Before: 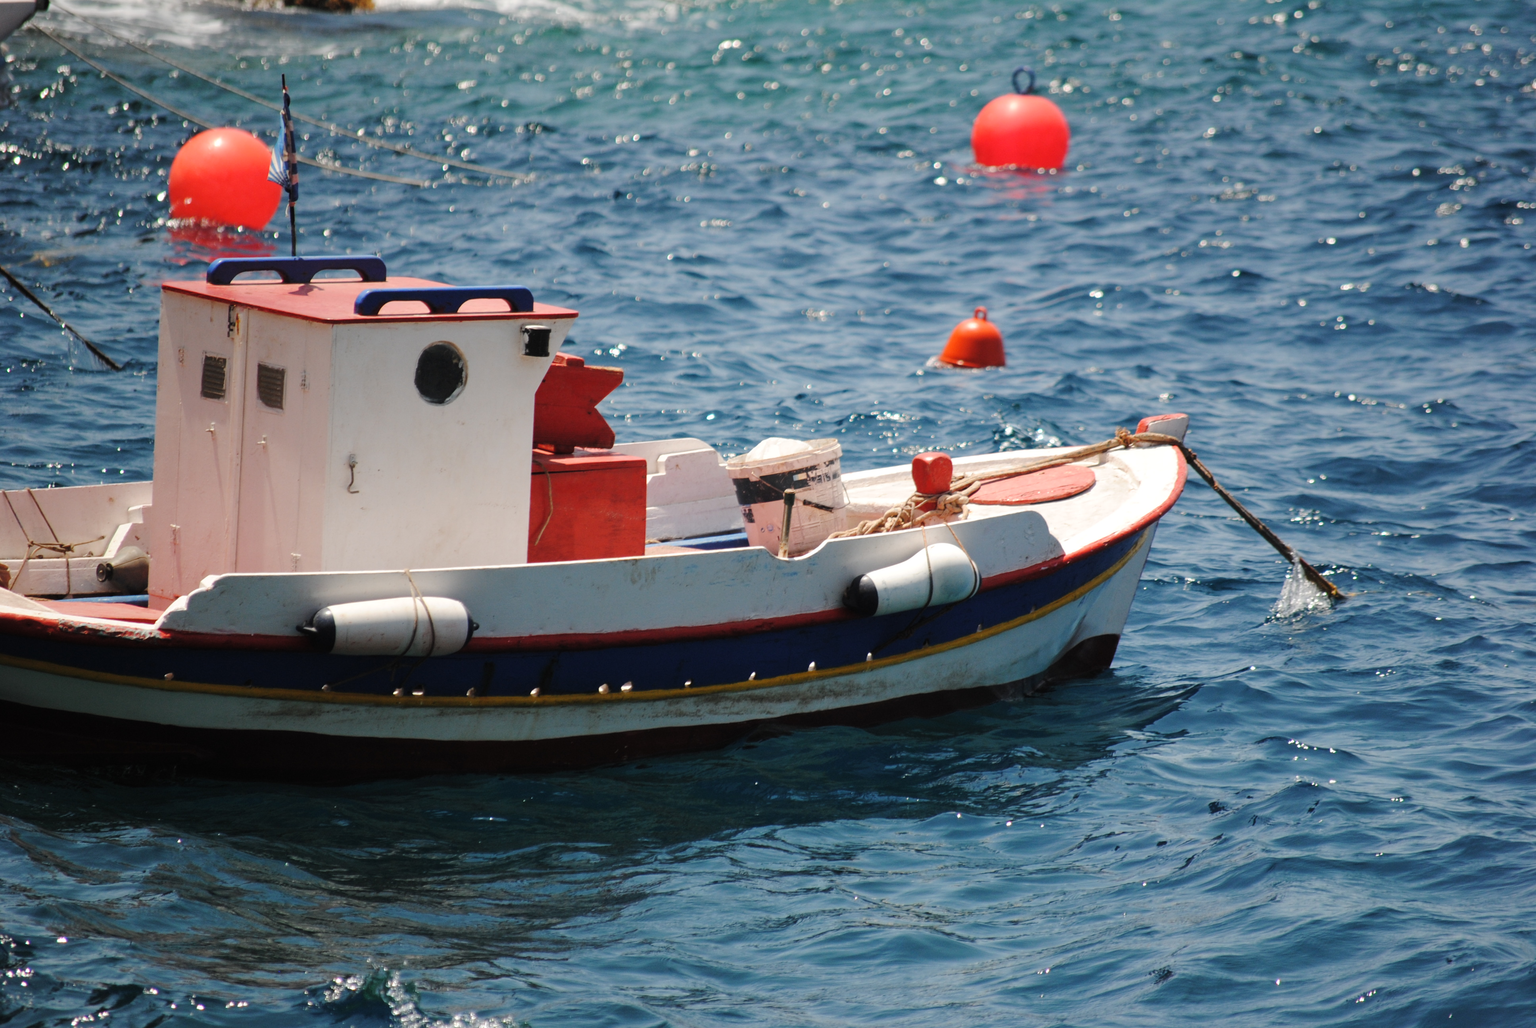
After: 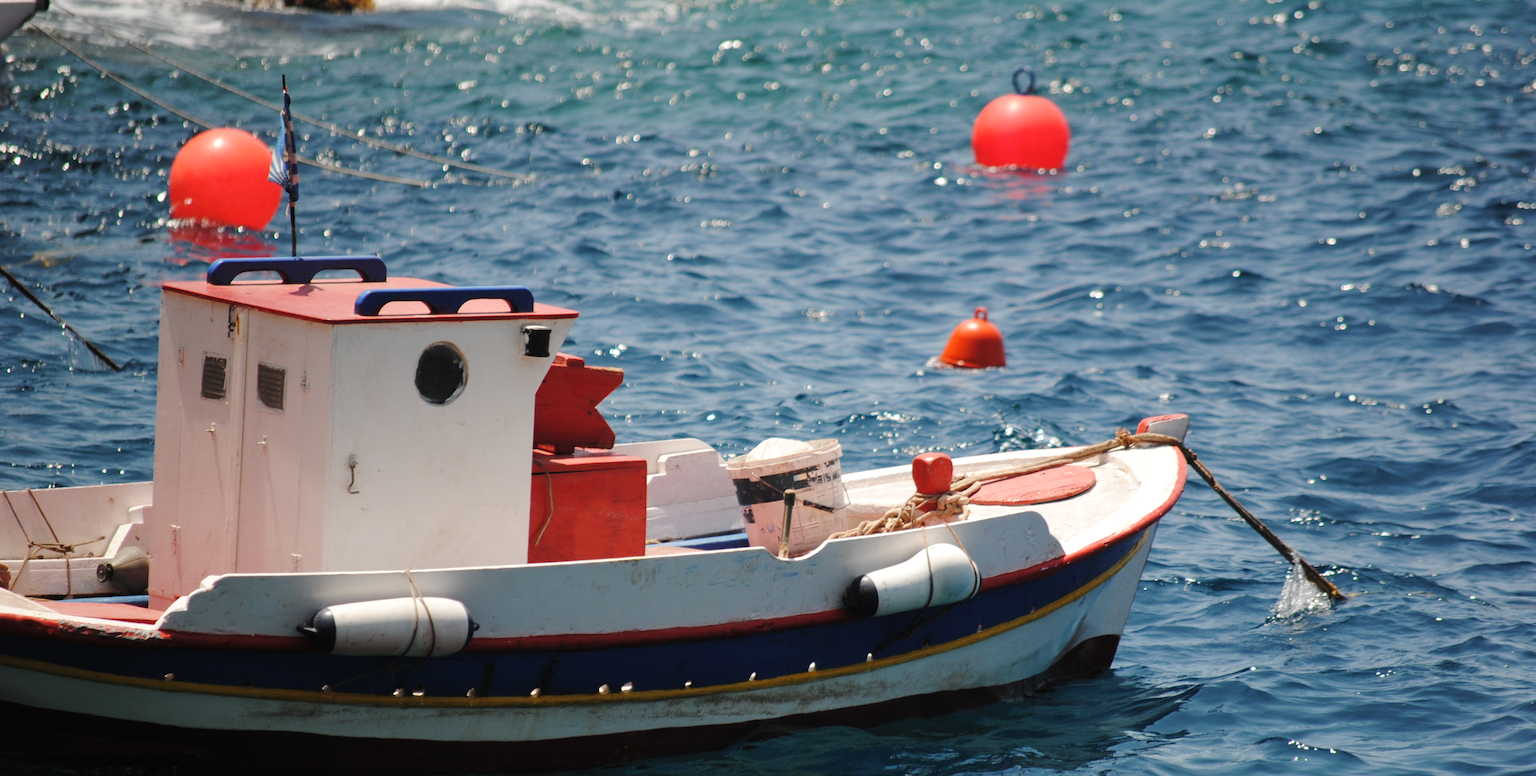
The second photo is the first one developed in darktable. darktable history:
crop: bottom 24.496%
